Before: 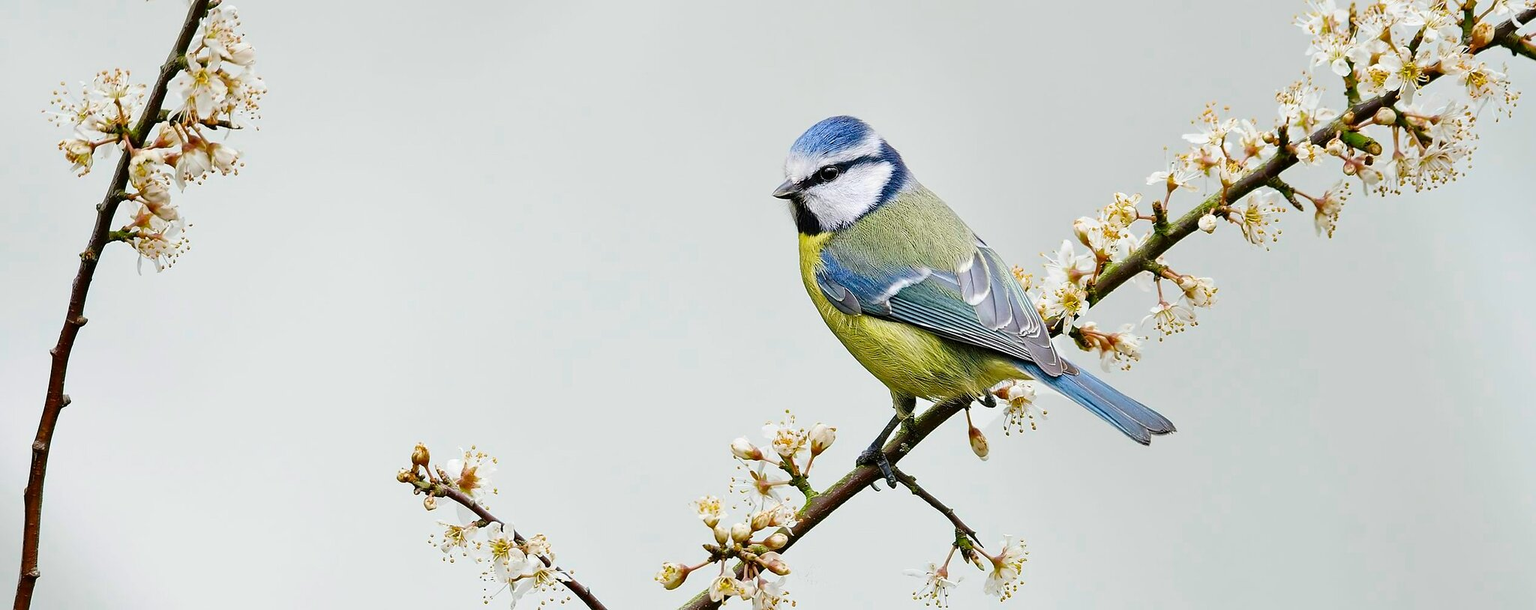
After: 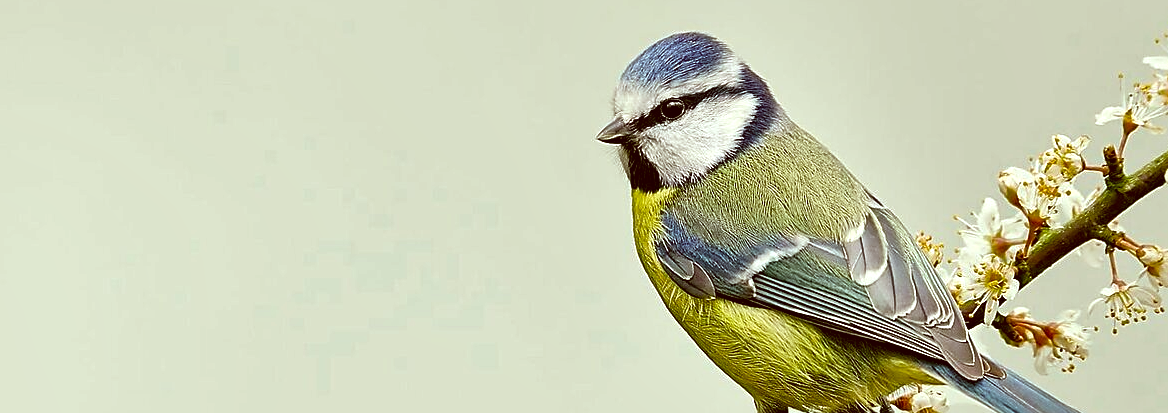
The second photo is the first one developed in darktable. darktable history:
color correction: highlights a* -5.97, highlights b* 9.35, shadows a* 10.08, shadows b* 23.6
crop: left 21.148%, top 15.102%, right 21.796%, bottom 34.141%
local contrast: mode bilateral grid, contrast 20, coarseness 51, detail 179%, midtone range 0.2
sharpen: on, module defaults
